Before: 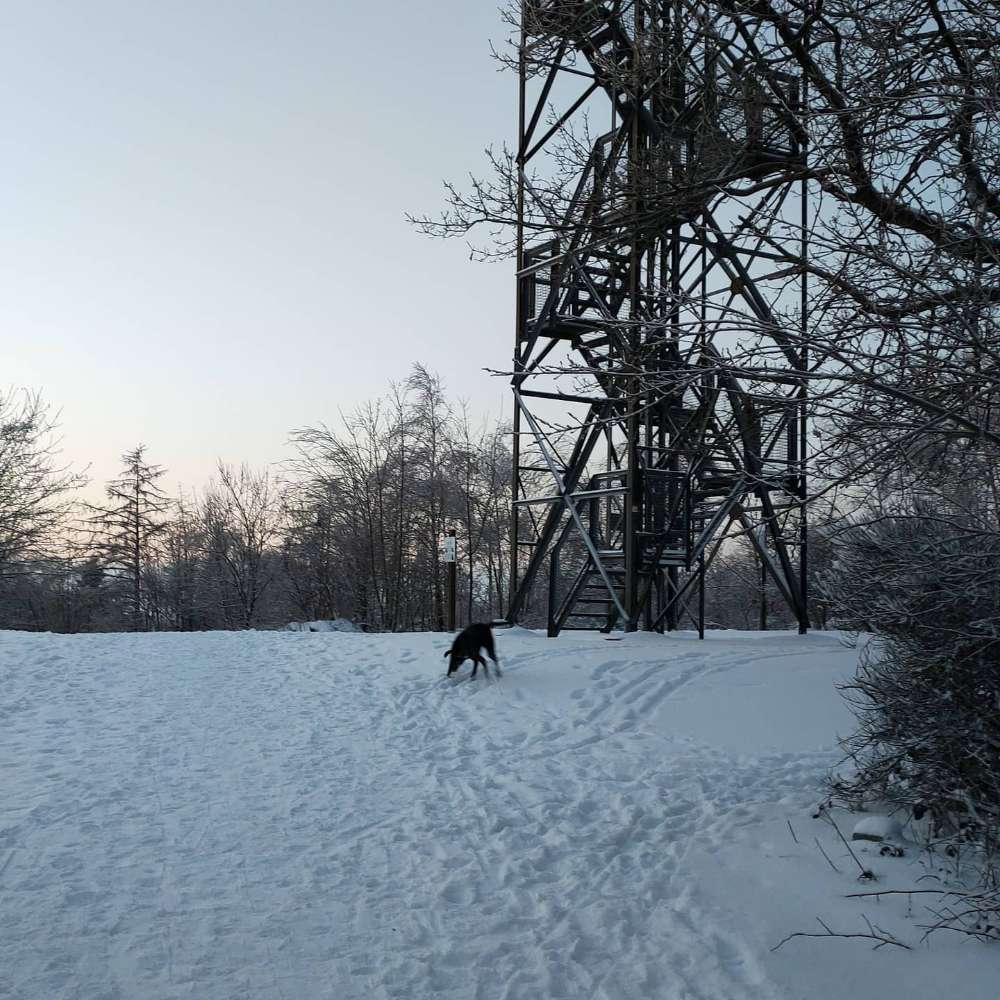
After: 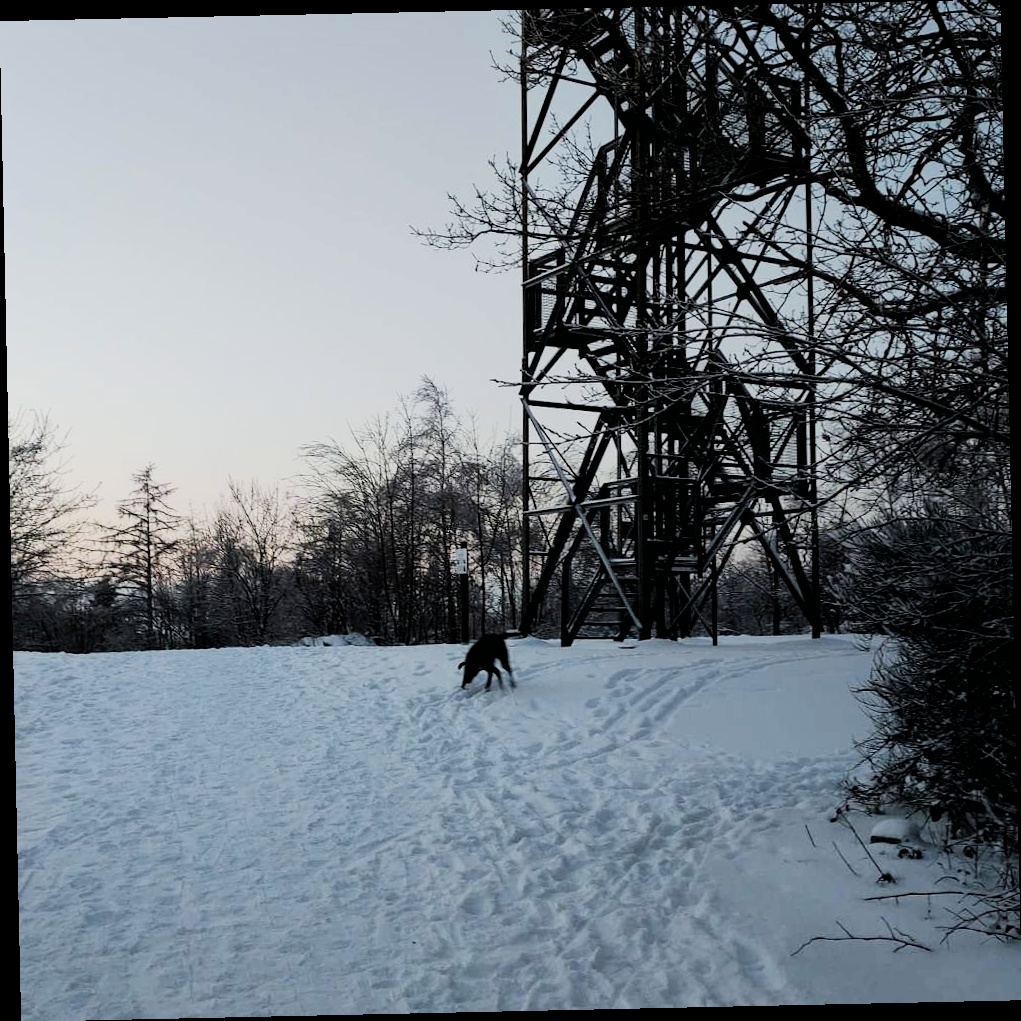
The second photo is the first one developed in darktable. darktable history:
rotate and perspective: rotation -1.24°, automatic cropping off
filmic rgb: black relative exposure -5 EV, hardness 2.88, contrast 1.3, highlights saturation mix -30%
tone equalizer: on, module defaults
